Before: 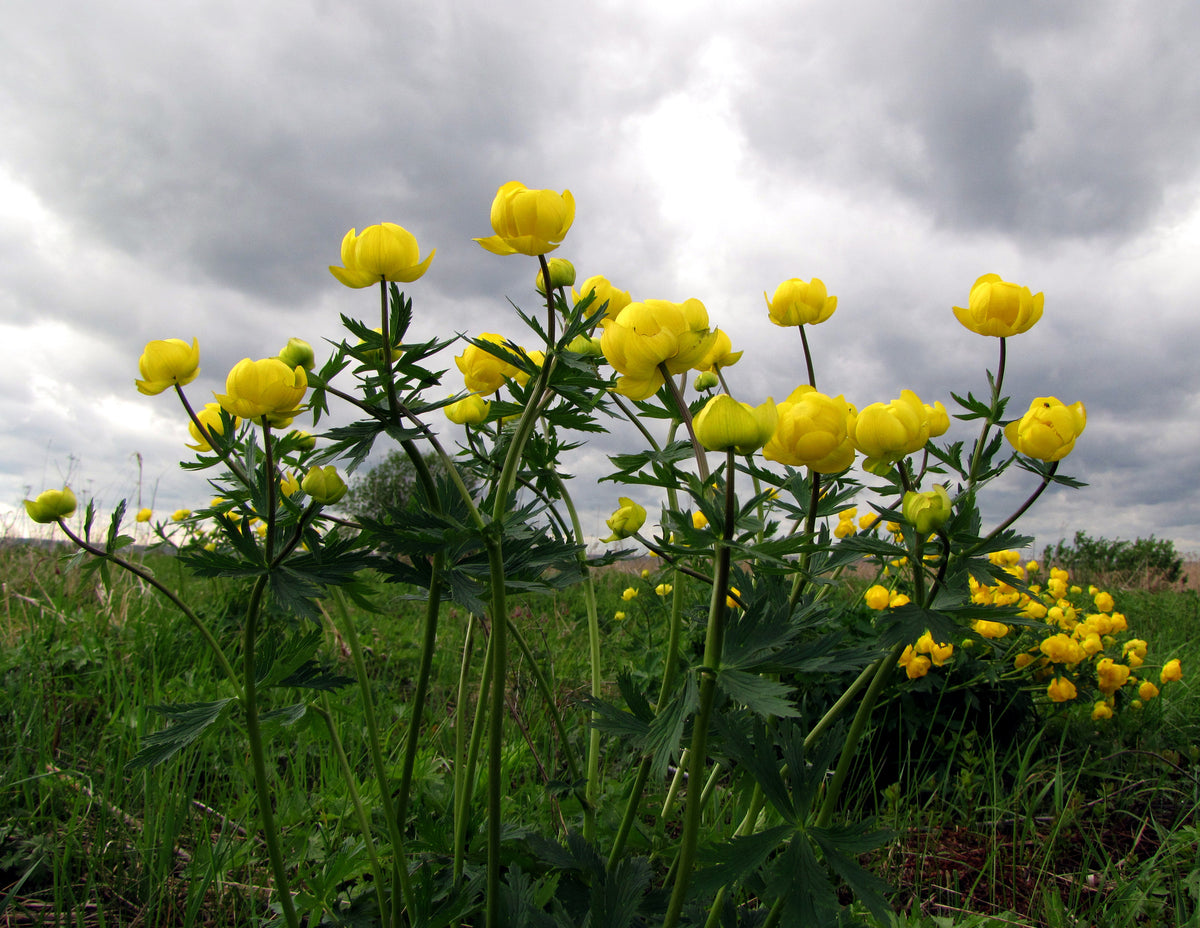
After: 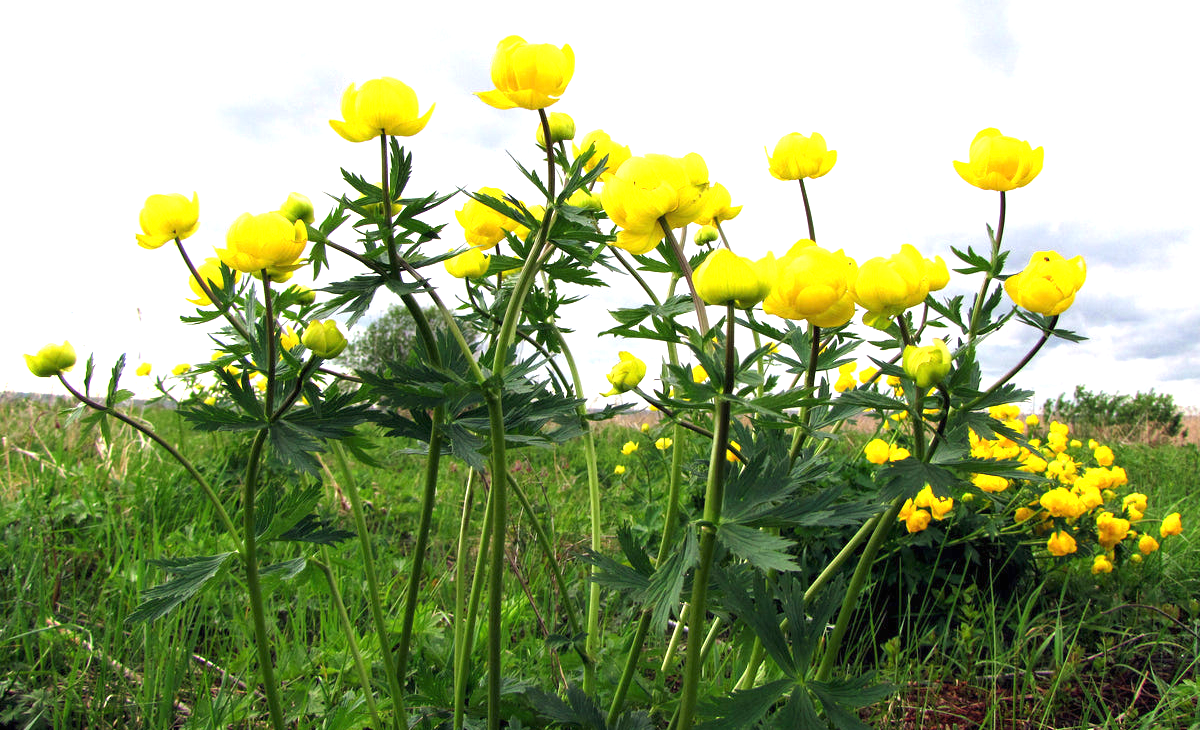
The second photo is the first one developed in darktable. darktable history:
crop and rotate: top 15.774%, bottom 5.506%
exposure: black level correction 0, exposure 1.55 EV, compensate exposure bias true, compensate highlight preservation false
